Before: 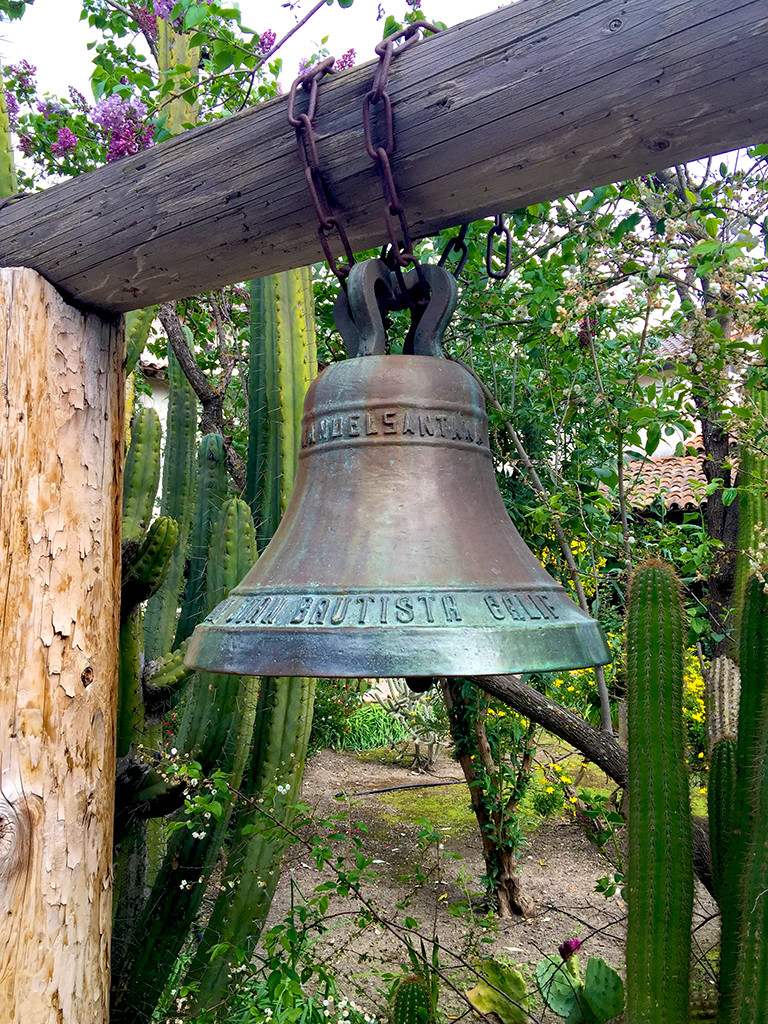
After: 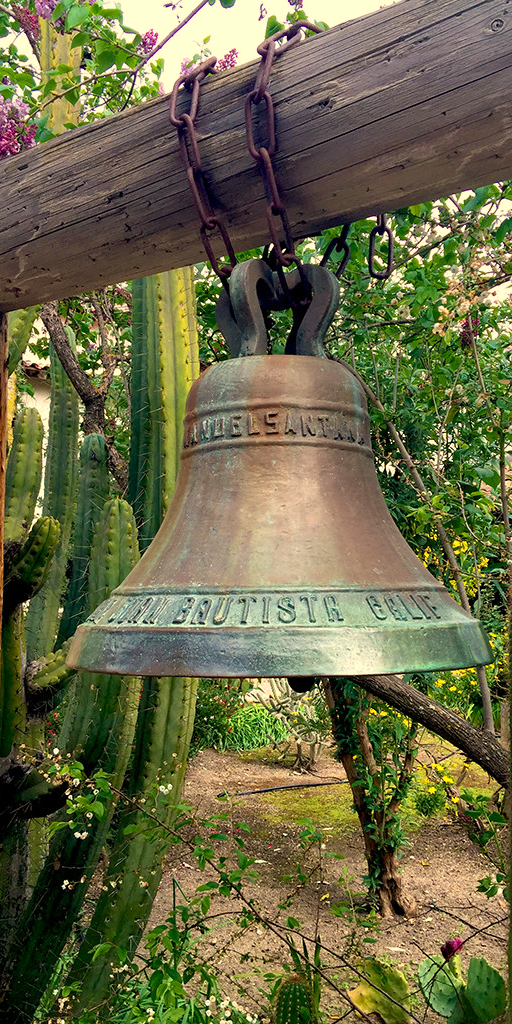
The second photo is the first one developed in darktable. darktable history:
crop and rotate: left 15.446%, right 17.836%
white balance: red 1.123, blue 0.83
